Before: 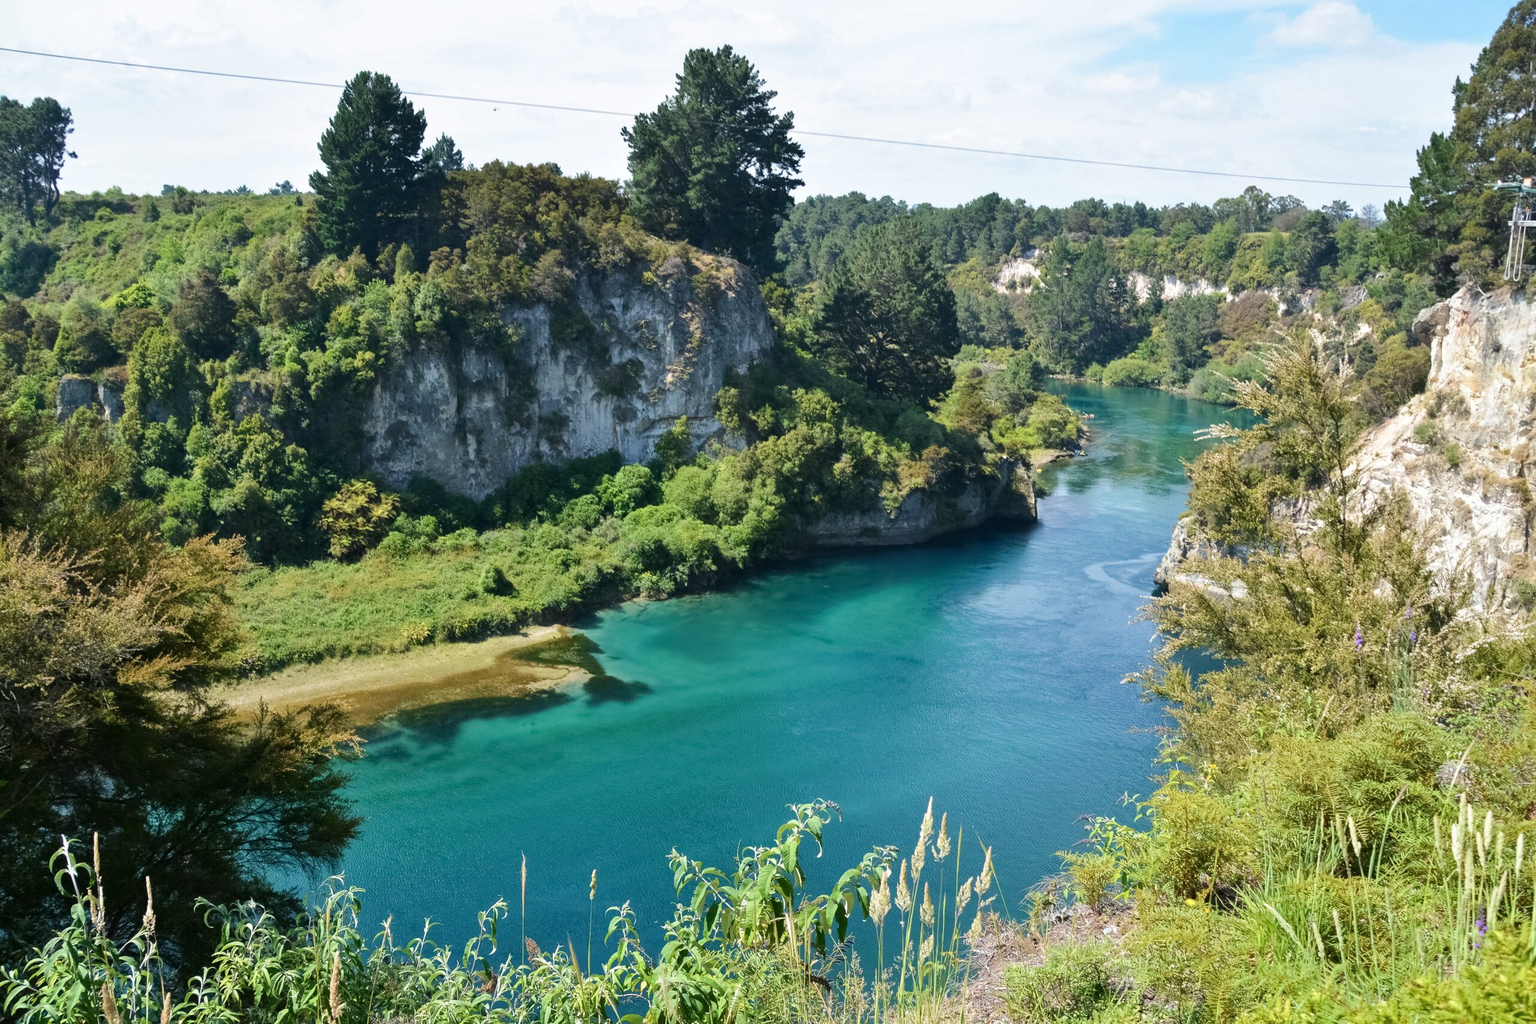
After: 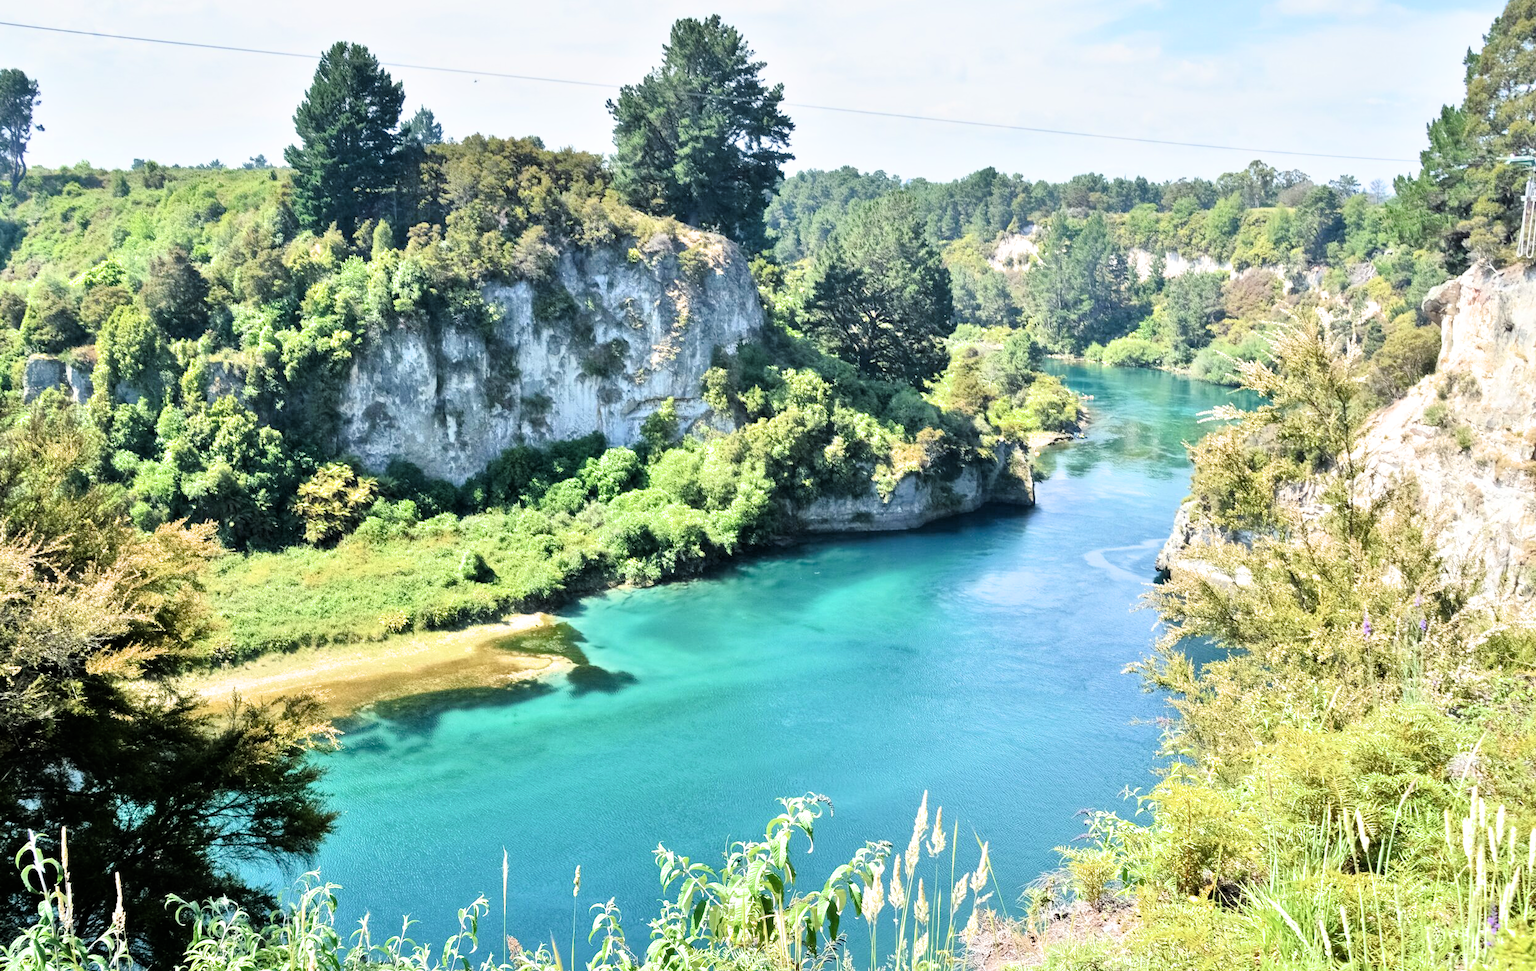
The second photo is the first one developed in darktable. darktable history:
tone equalizer: -8 EV 1.97 EV, -7 EV 1.99 EV, -6 EV 1.99 EV, -5 EV 1.99 EV, -4 EV 1.97 EV, -3 EV 1.48 EV, -2 EV 1 EV, -1 EV 0.475 EV, mask exposure compensation -0.495 EV
crop: left 2.253%, top 3.079%, right 0.795%, bottom 4.892%
filmic rgb: black relative exposure -5.29 EV, white relative exposure 2.86 EV, dynamic range scaling -37.62%, hardness 3.98, contrast 1.618, highlights saturation mix -0.755%, color science v6 (2022)
